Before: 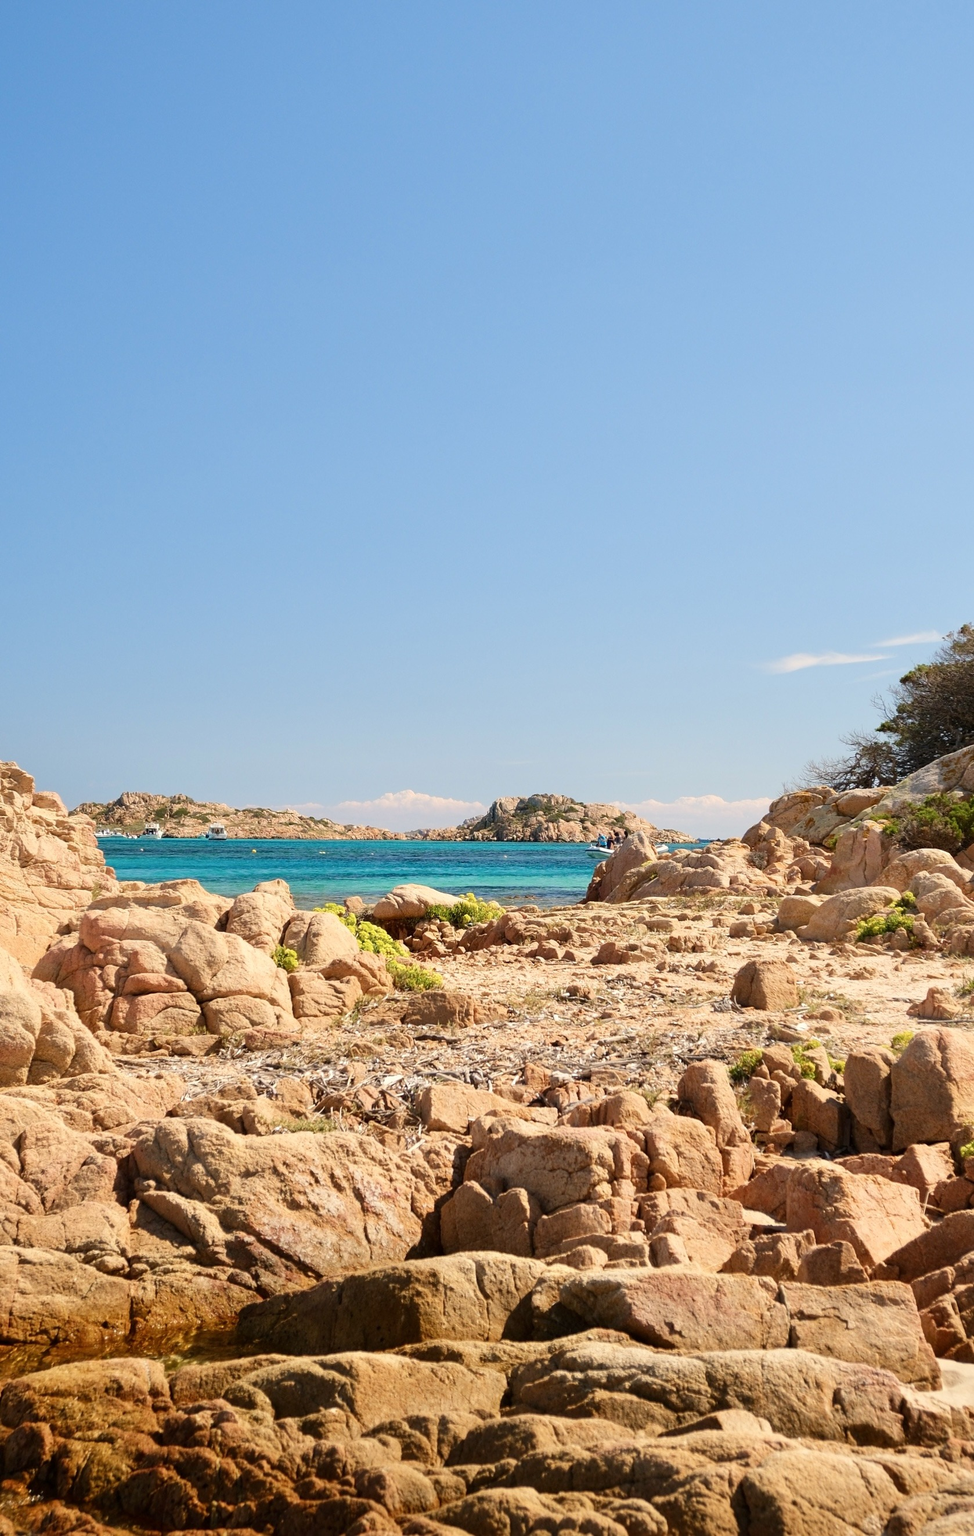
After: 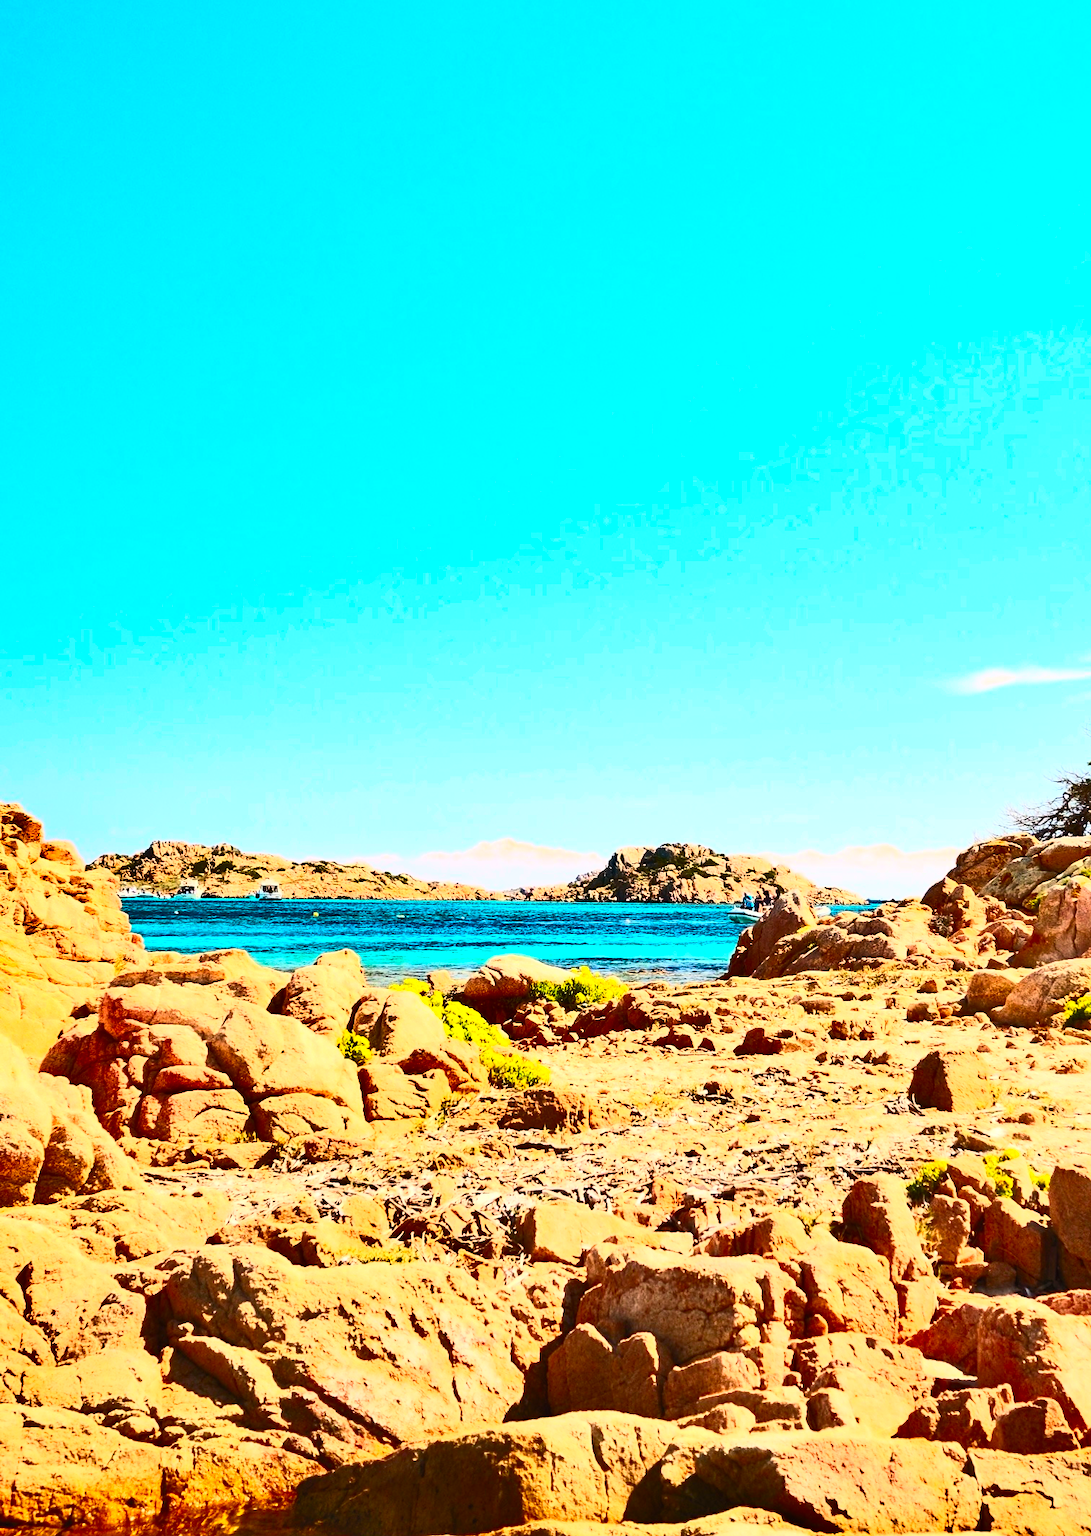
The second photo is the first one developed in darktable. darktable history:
levels: levels [0, 0.498, 1]
contrast brightness saturation: contrast 0.83, brightness 0.59, saturation 0.59
crop: top 7.49%, right 9.717%, bottom 11.943%
shadows and highlights: shadows 75, highlights -60.85, soften with gaussian
